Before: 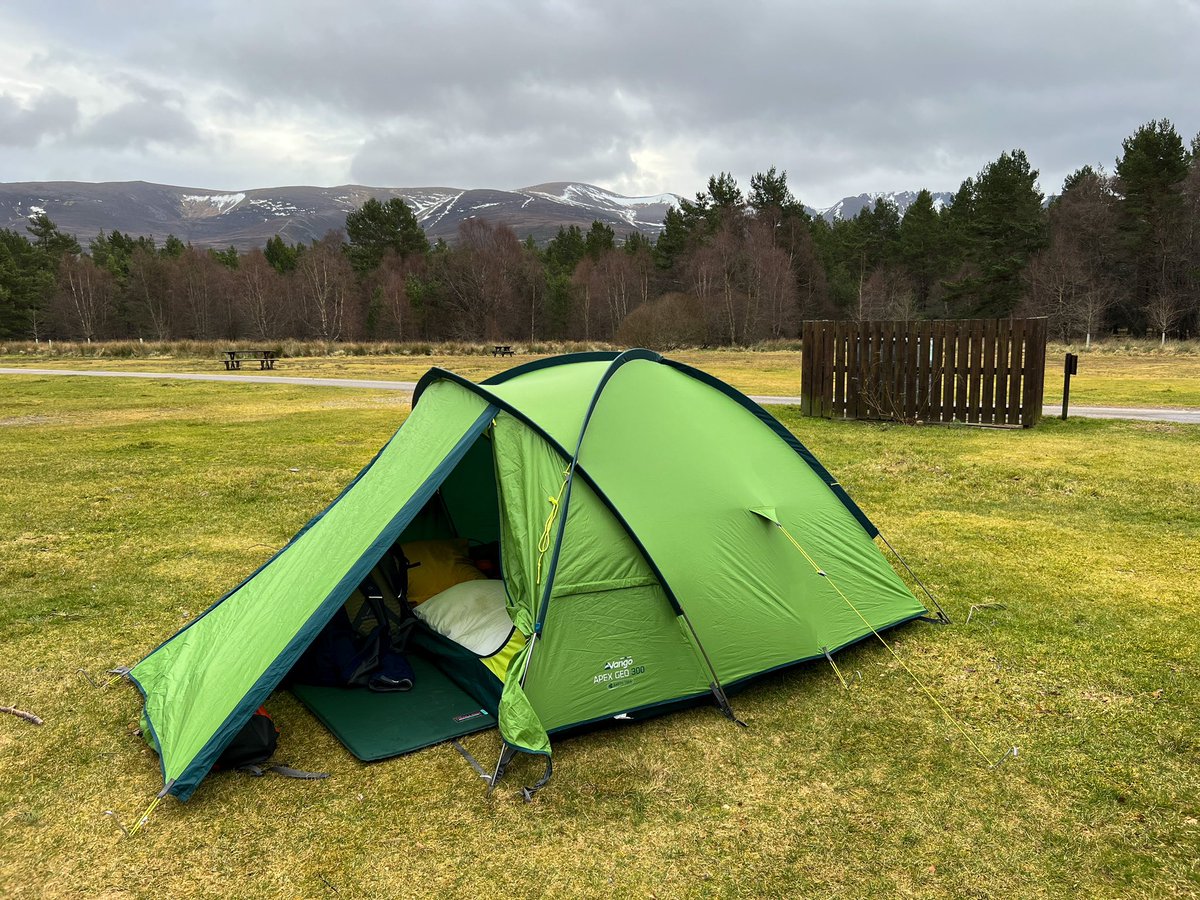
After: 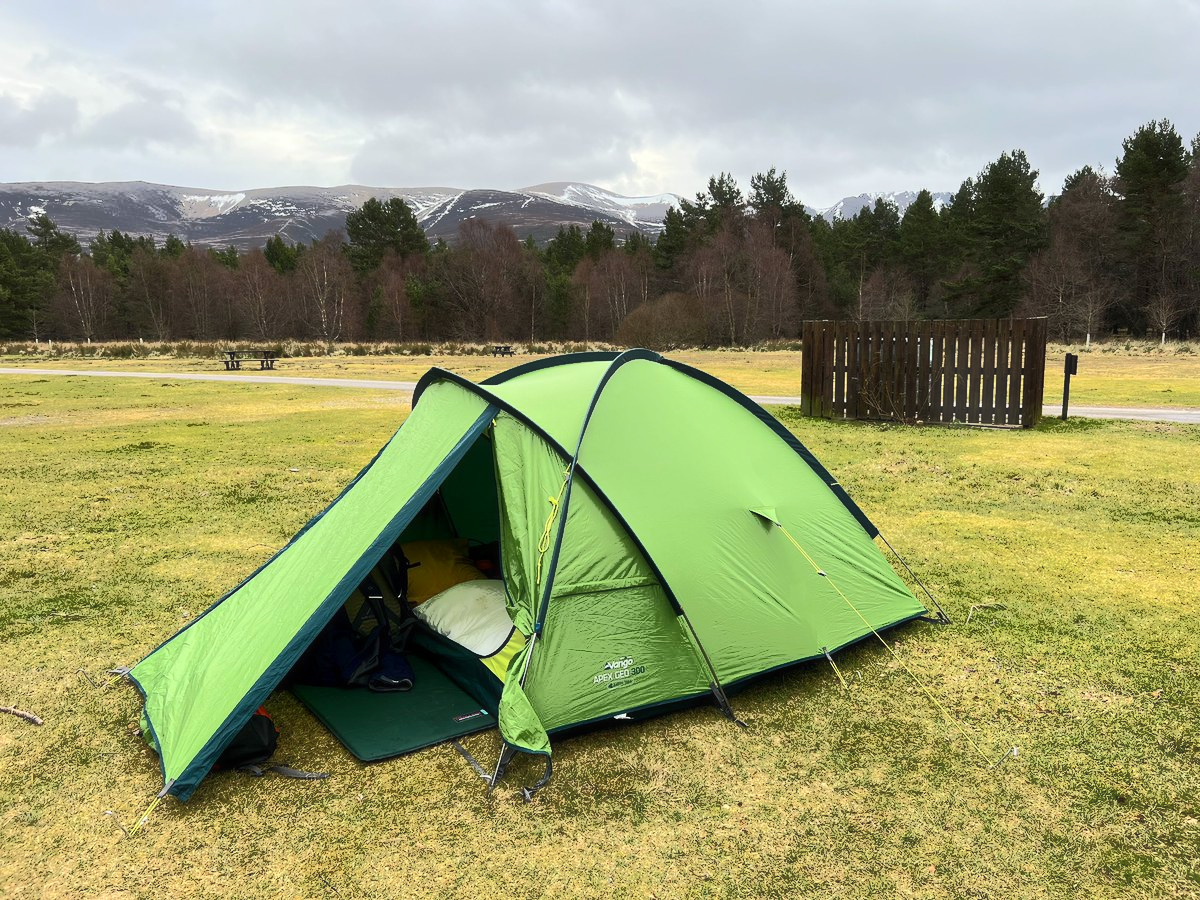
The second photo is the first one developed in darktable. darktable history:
haze removal: strength -0.052, compatibility mode true, adaptive false
tone curve: curves: ch0 [(0, 0) (0.003, 0.003) (0.011, 0.01) (0.025, 0.023) (0.044, 0.042) (0.069, 0.065) (0.1, 0.094) (0.136, 0.128) (0.177, 0.167) (0.224, 0.211) (0.277, 0.261) (0.335, 0.316) (0.399, 0.376) (0.468, 0.441) (0.543, 0.685) (0.623, 0.741) (0.709, 0.8) (0.801, 0.863) (0.898, 0.929) (1, 1)], color space Lab, independent channels, preserve colors none
